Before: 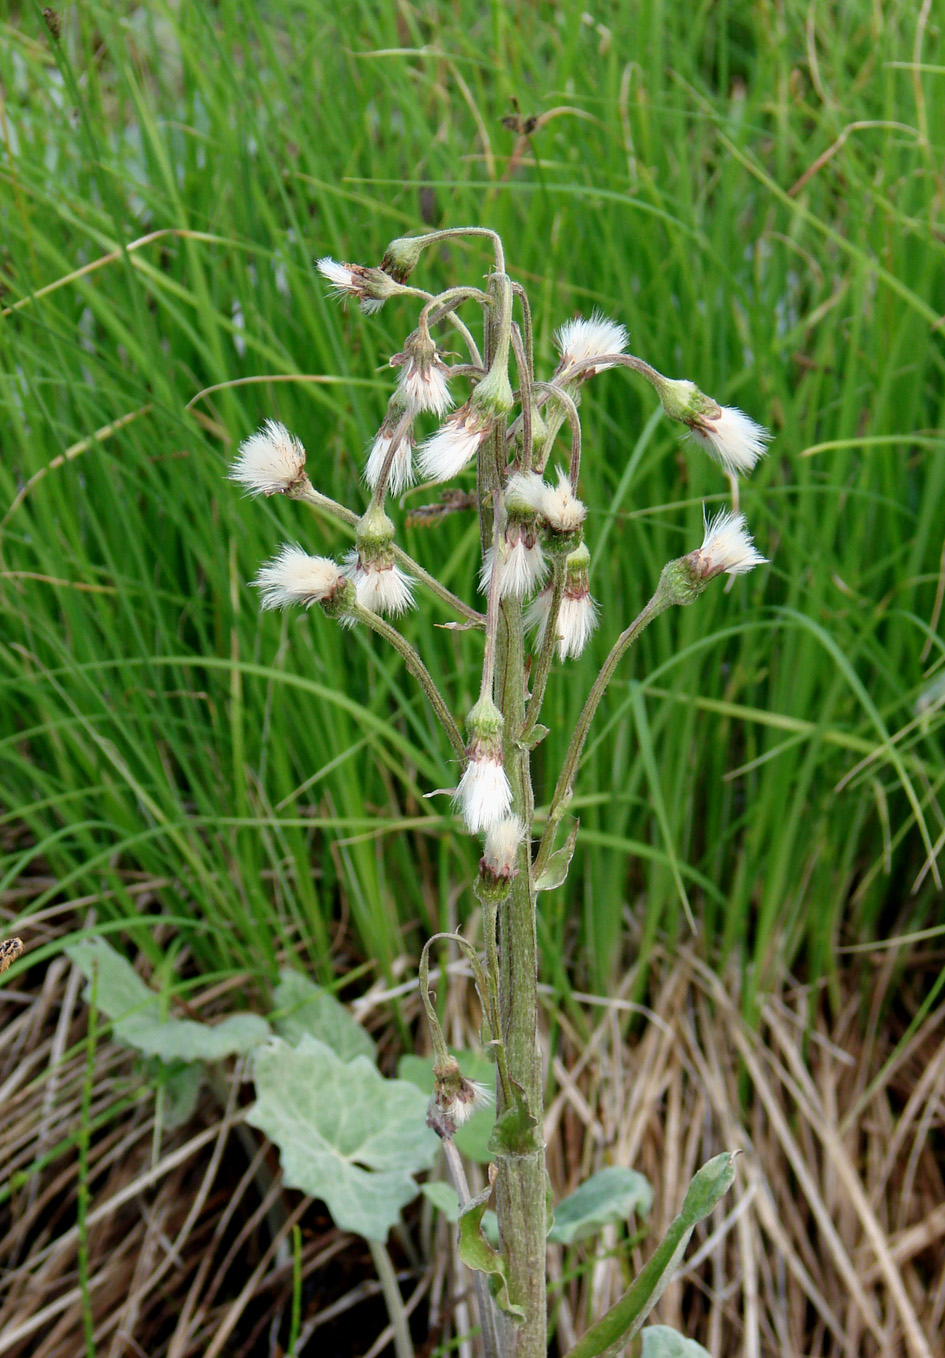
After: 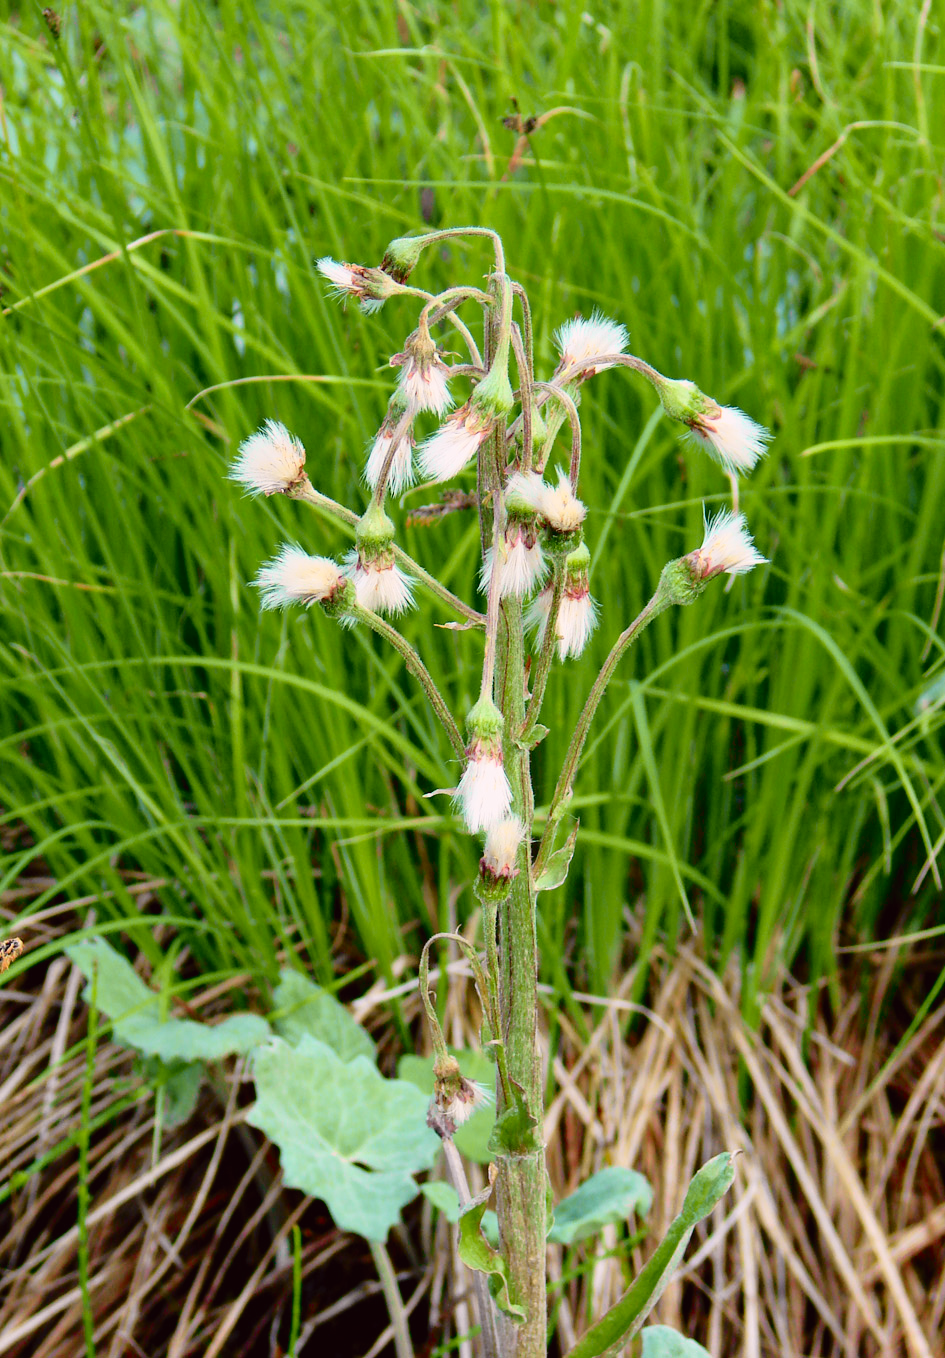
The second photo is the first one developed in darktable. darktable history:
tone curve: curves: ch0 [(0, 0.012) (0.144, 0.137) (0.326, 0.386) (0.489, 0.573) (0.656, 0.763) (0.849, 0.902) (1, 0.974)]; ch1 [(0, 0) (0.366, 0.367) (0.475, 0.453) (0.487, 0.501) (0.519, 0.527) (0.544, 0.579) (0.562, 0.619) (0.622, 0.694) (1, 1)]; ch2 [(0, 0) (0.333, 0.346) (0.375, 0.375) (0.424, 0.43) (0.476, 0.492) (0.502, 0.503) (0.533, 0.541) (0.572, 0.615) (0.605, 0.656) (0.641, 0.709) (1, 1)], color space Lab, independent channels, preserve colors none
